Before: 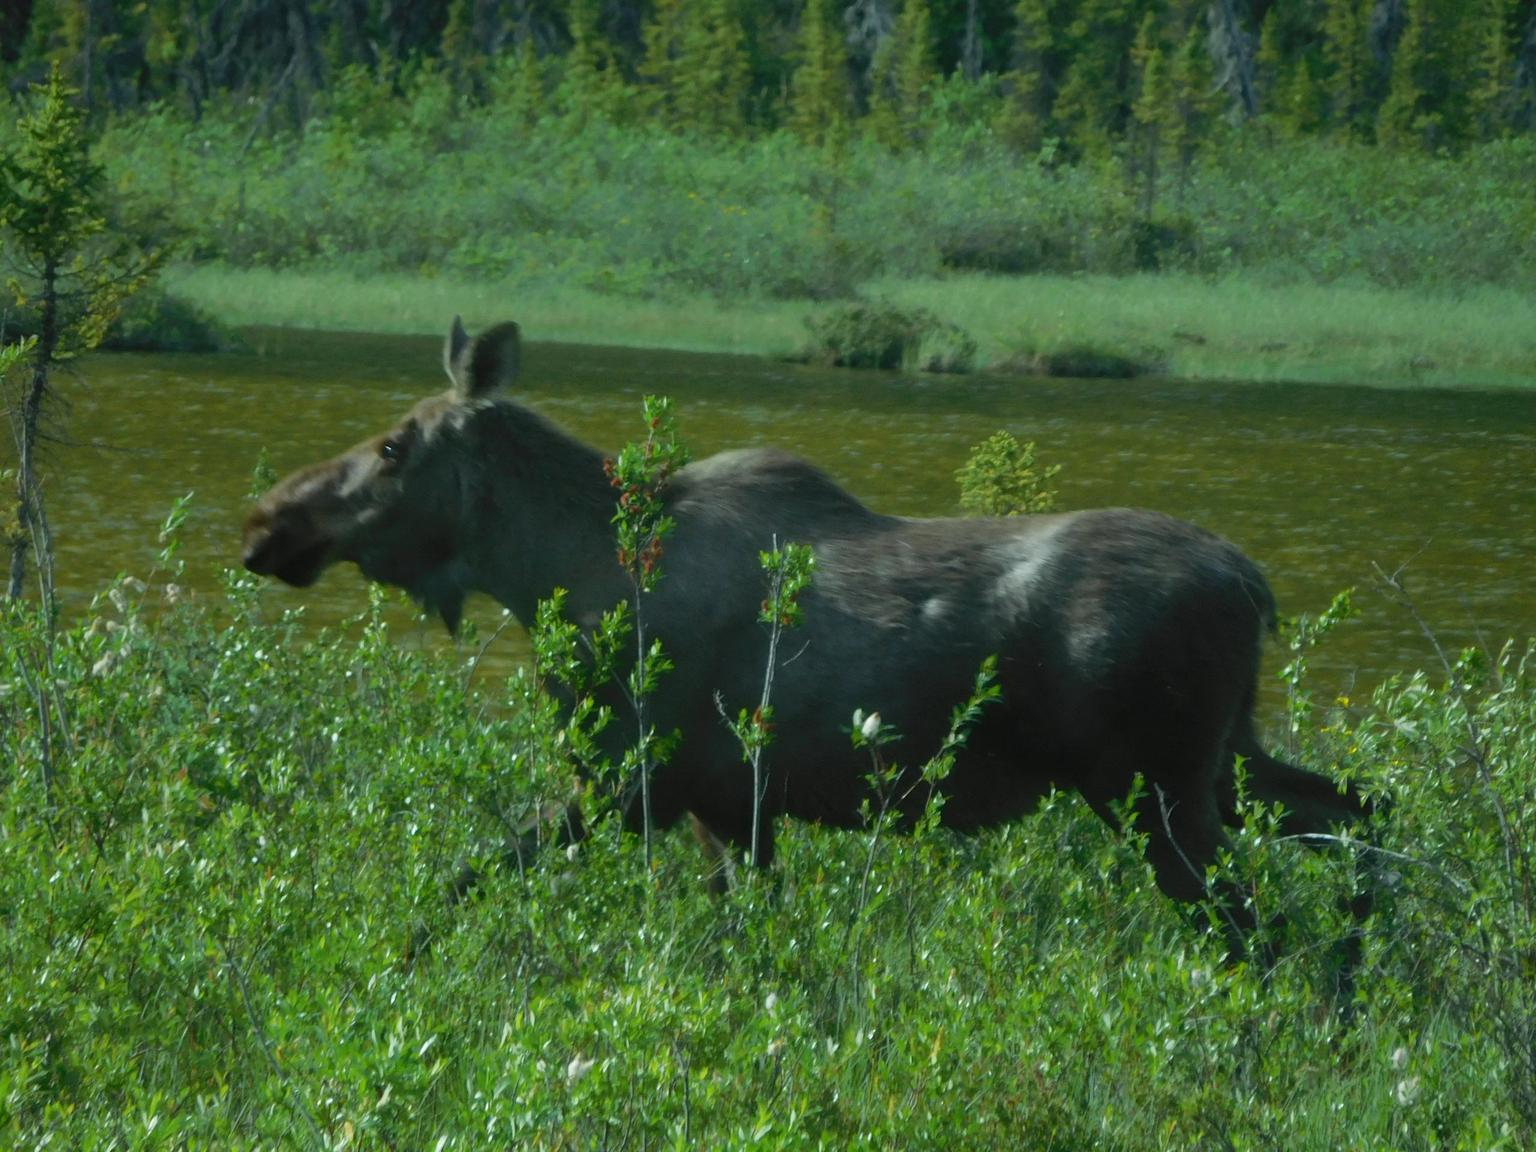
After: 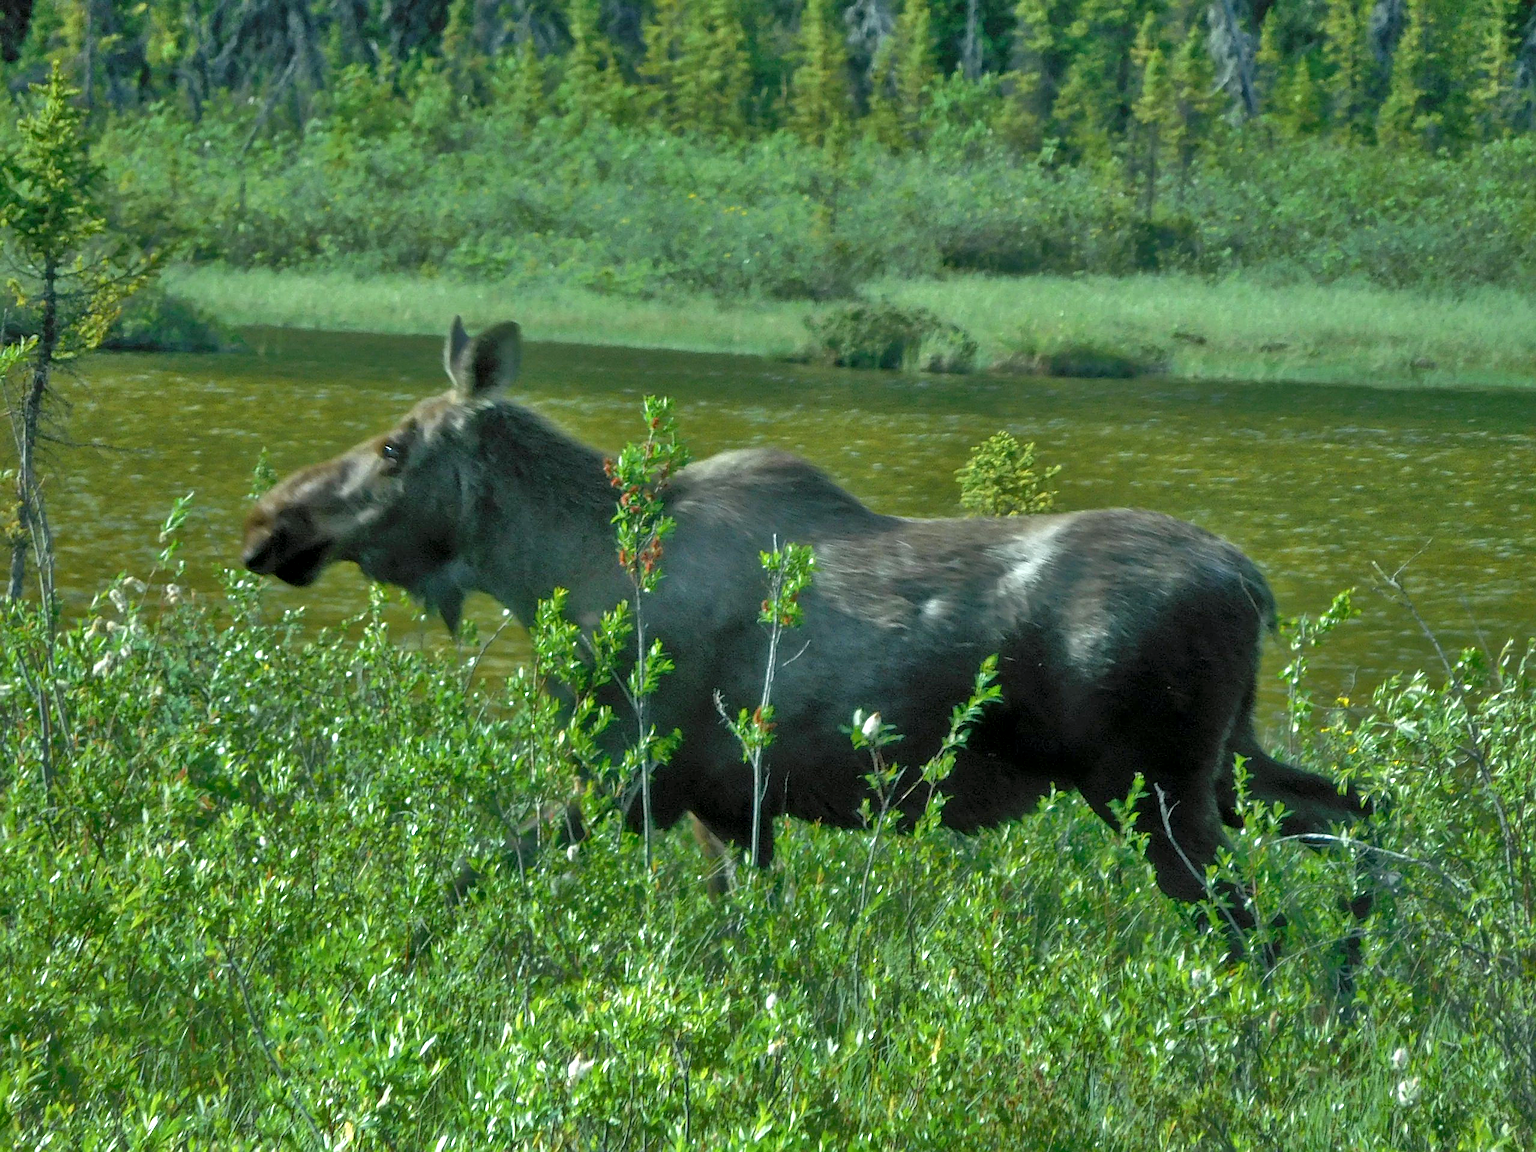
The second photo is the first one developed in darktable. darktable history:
tone equalizer: -8 EV -0.515 EV, -7 EV -0.329 EV, -6 EV -0.069 EV, -5 EV 0.387 EV, -4 EV 0.983 EV, -3 EV 0.775 EV, -2 EV -0.007 EV, -1 EV 0.123 EV, +0 EV -0.007 EV
sharpen: on, module defaults
contrast equalizer: octaves 7, y [[0.6 ×6], [0.55 ×6], [0 ×6], [0 ×6], [0 ×6]], mix 0.306
exposure: black level correction 0.001, exposure 0.499 EV, compensate exposure bias true, compensate highlight preservation false
local contrast: on, module defaults
